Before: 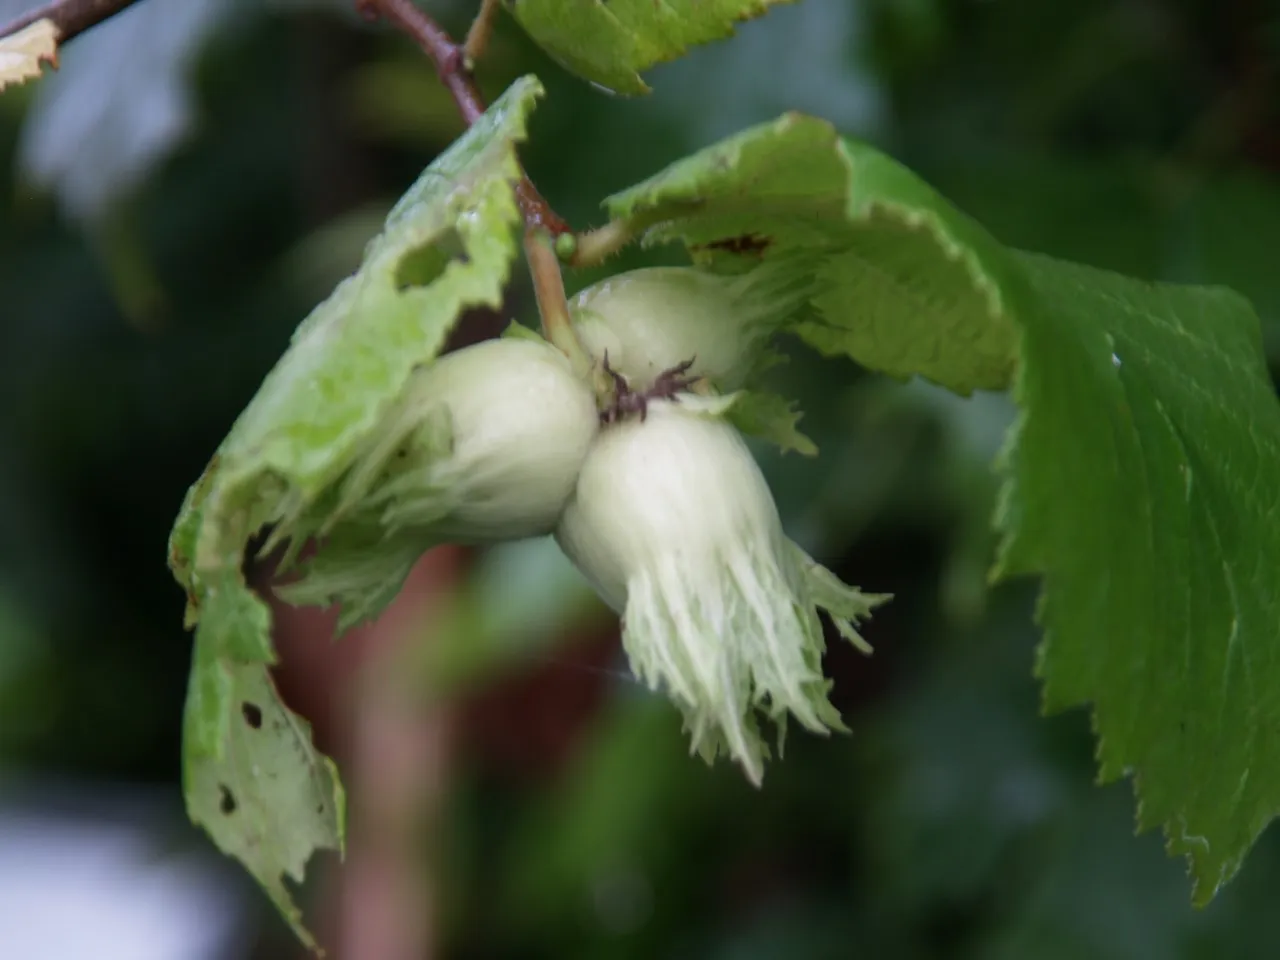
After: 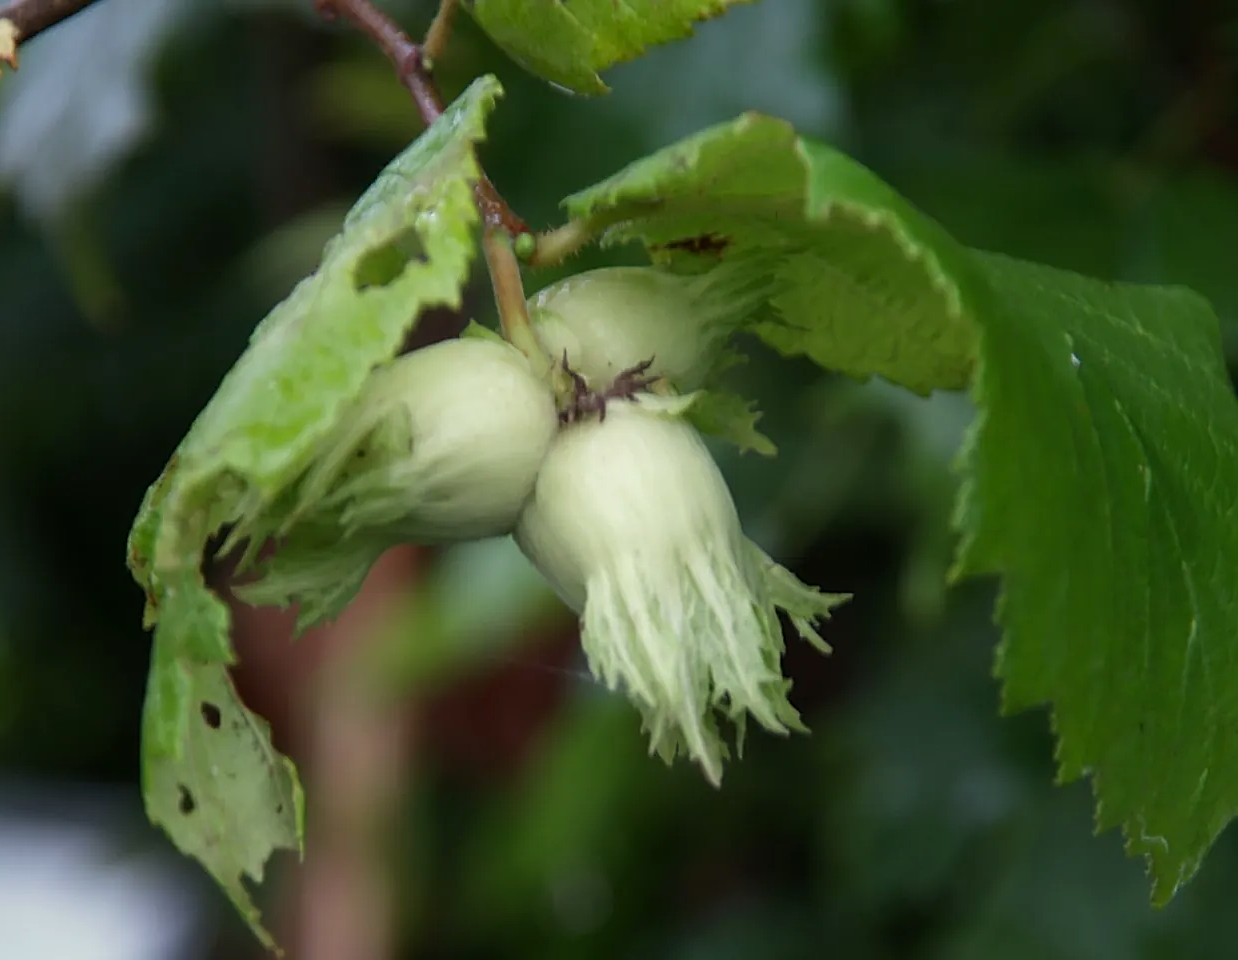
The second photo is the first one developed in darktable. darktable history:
sharpen: on, module defaults
color correction: highlights a* -5.94, highlights b* 11.19
crop and rotate: left 3.238%
